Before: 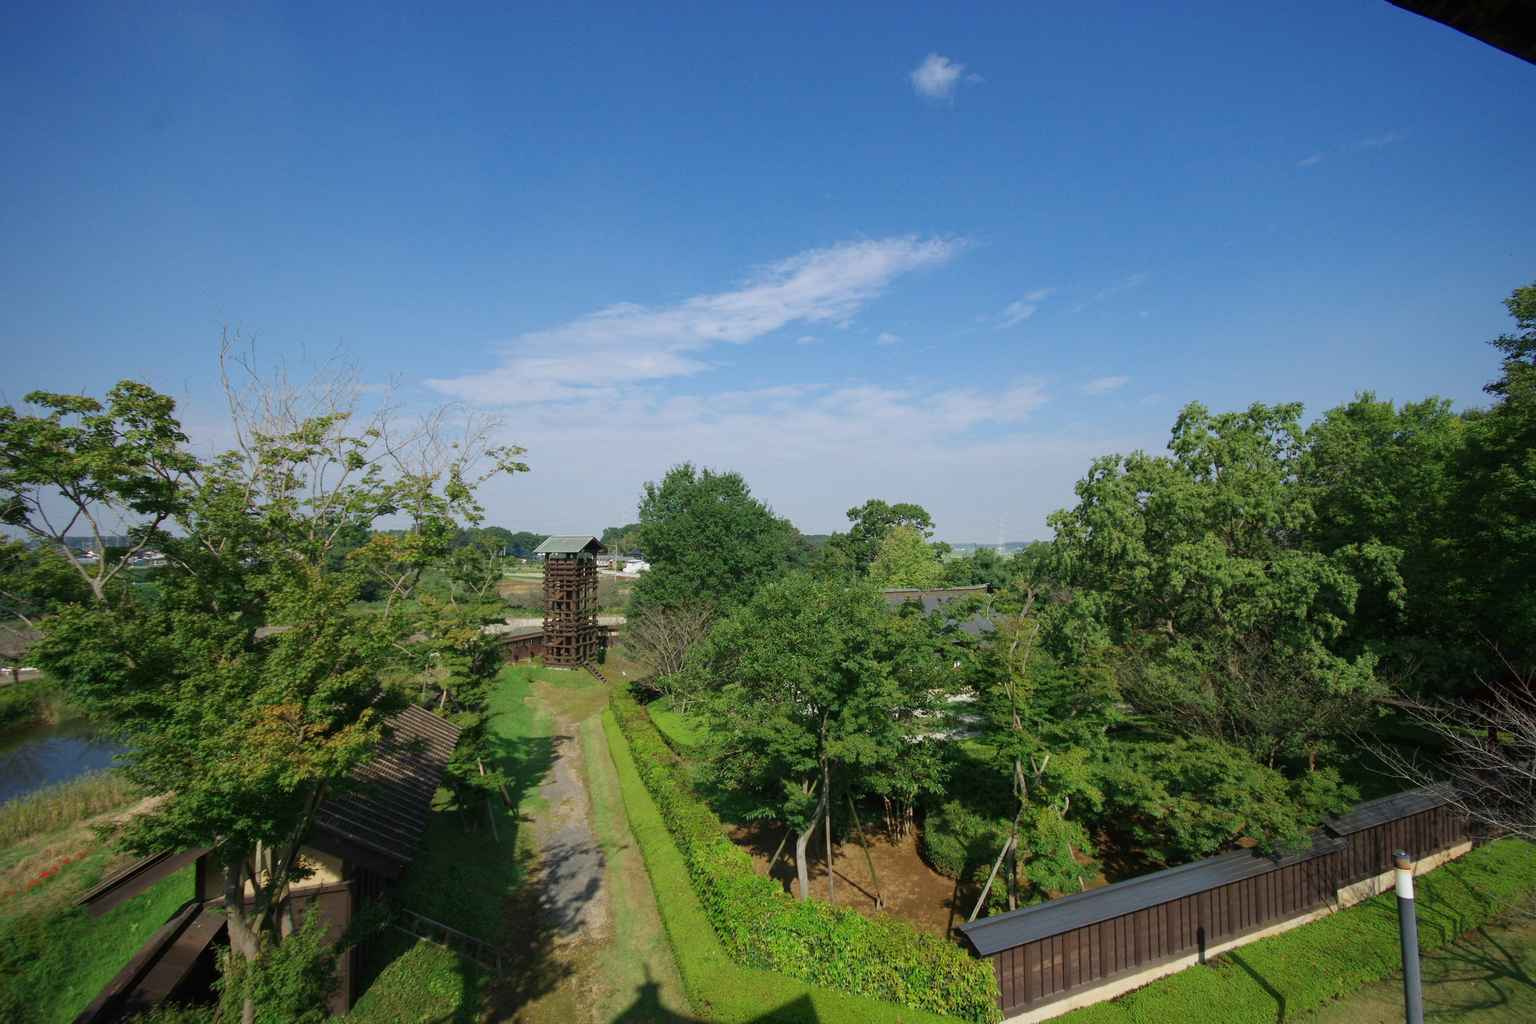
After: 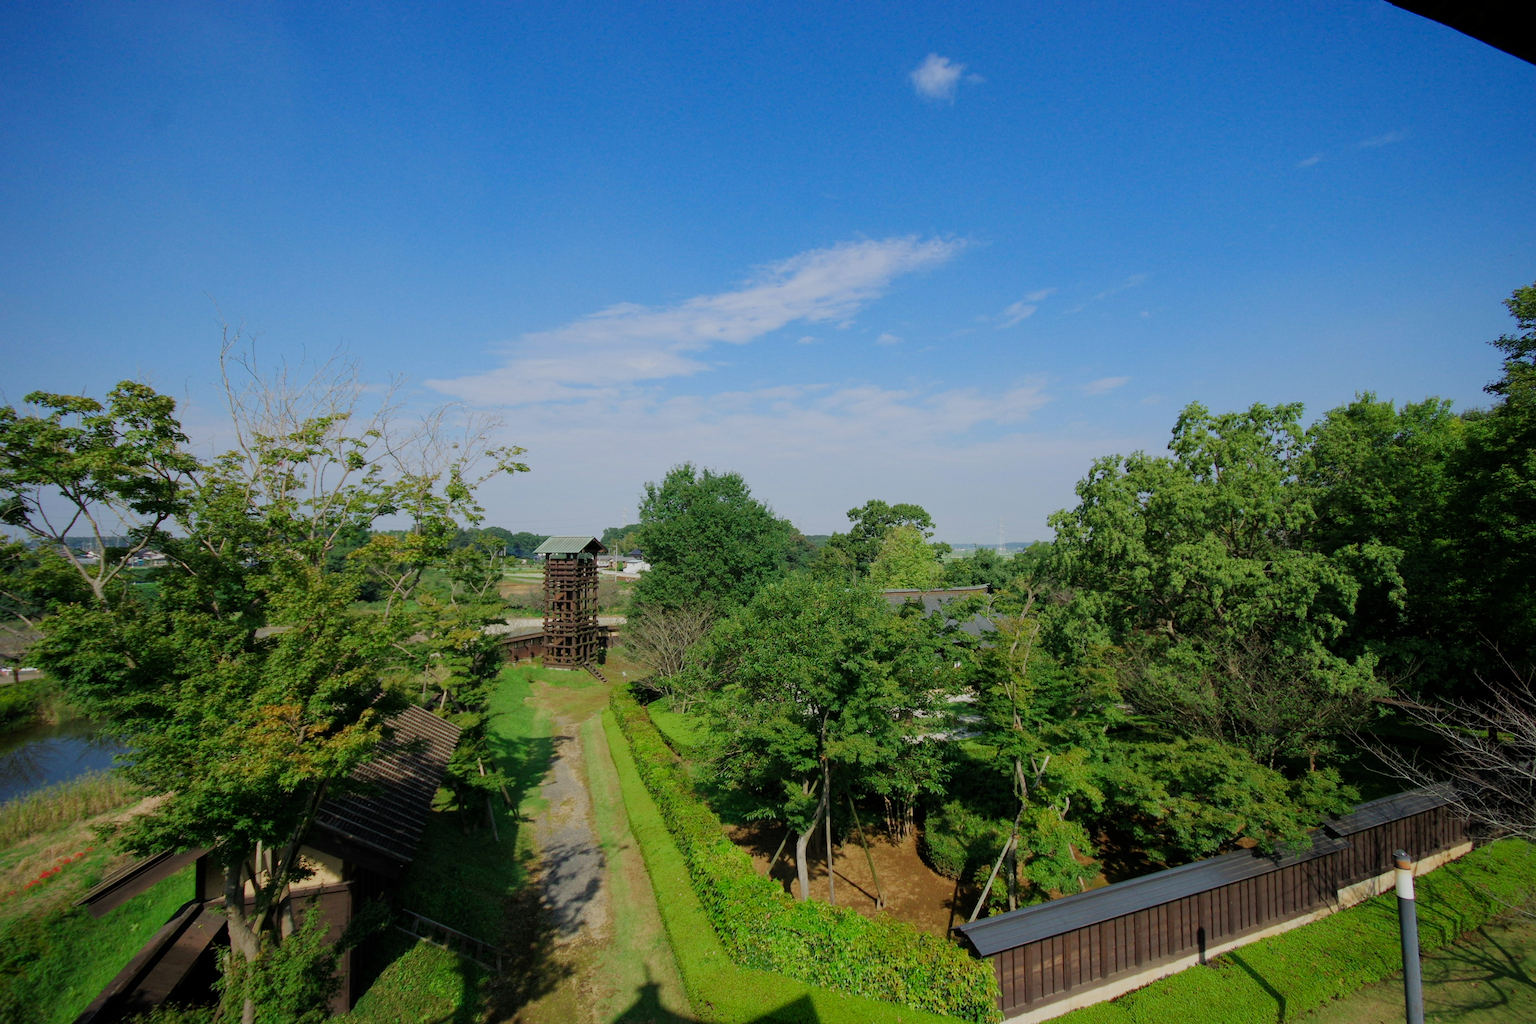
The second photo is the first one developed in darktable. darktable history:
filmic rgb: middle gray luminance 18.42%, black relative exposure -11.25 EV, white relative exposure 3.75 EV, threshold 6 EV, target black luminance 0%, hardness 5.87, latitude 57.4%, contrast 0.963, shadows ↔ highlights balance 49.98%, add noise in highlights 0, preserve chrominance luminance Y, color science v3 (2019), use custom middle-gray values true, iterations of high-quality reconstruction 0, contrast in highlights soft, enable highlight reconstruction true
contrast brightness saturation: saturation 0.18
